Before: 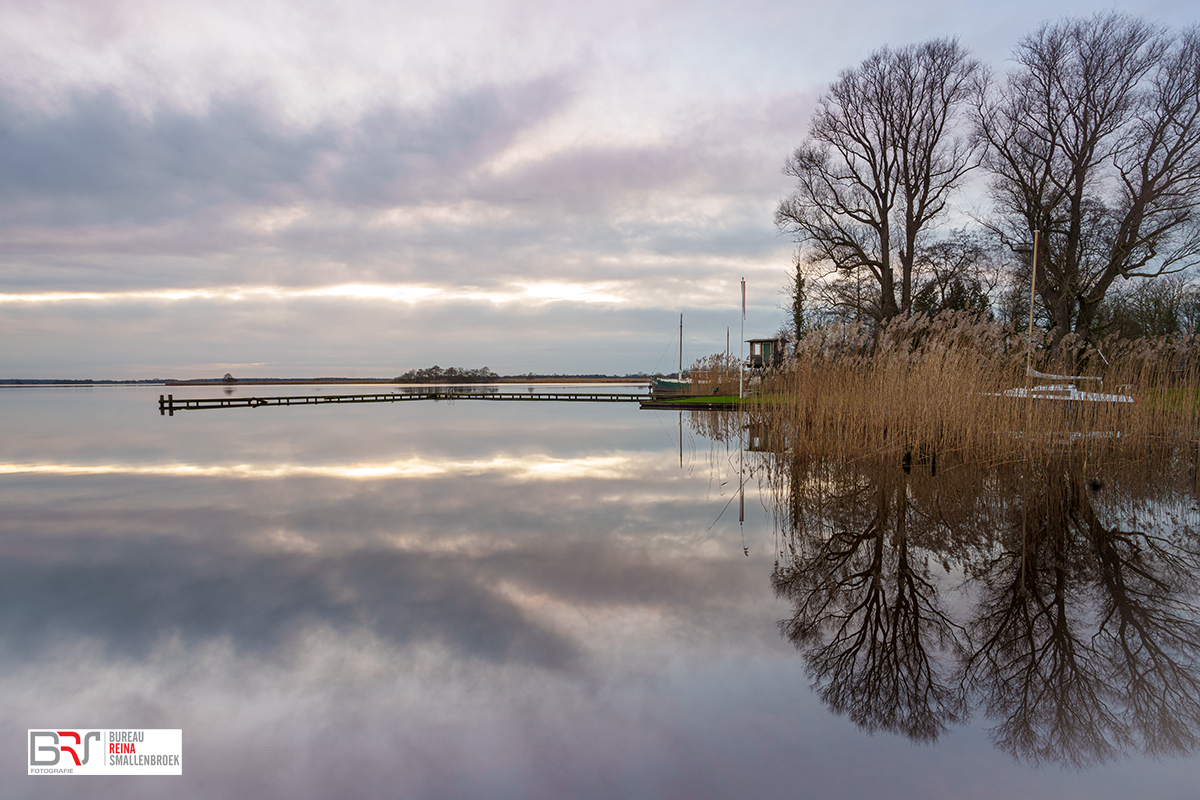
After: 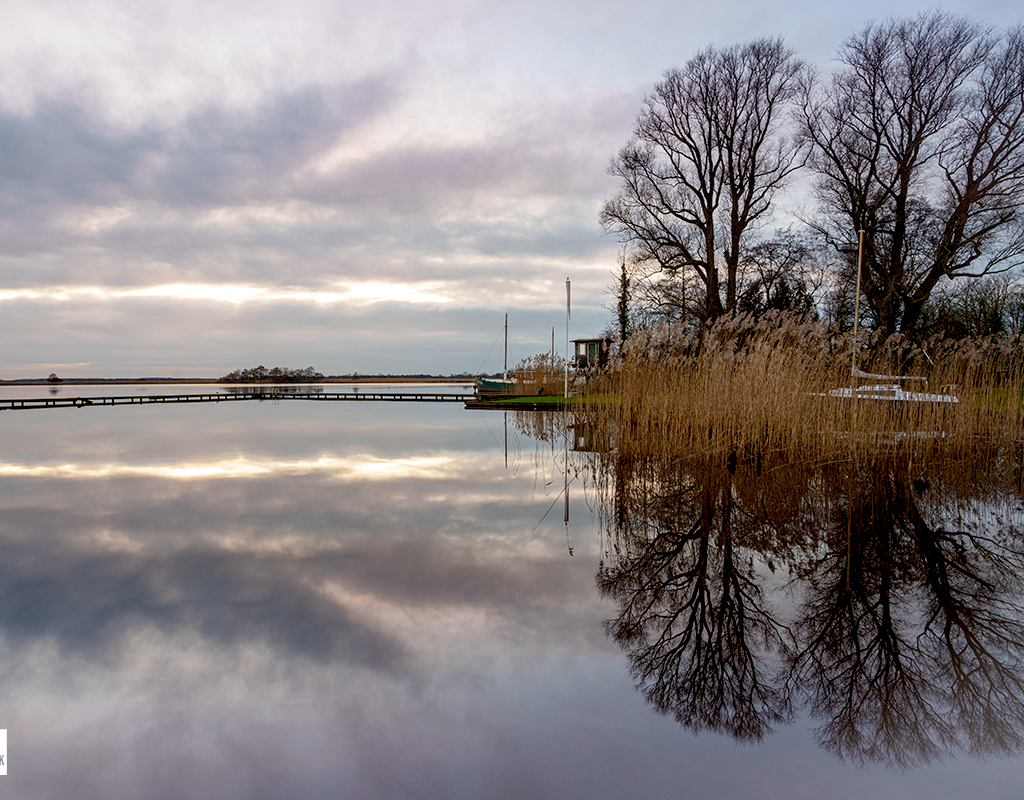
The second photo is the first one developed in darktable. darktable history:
crop and rotate: left 14.584%
local contrast: highlights 100%, shadows 100%, detail 120%, midtone range 0.2
exposure: black level correction 0.016, exposure -0.009 EV, compensate highlight preservation false
